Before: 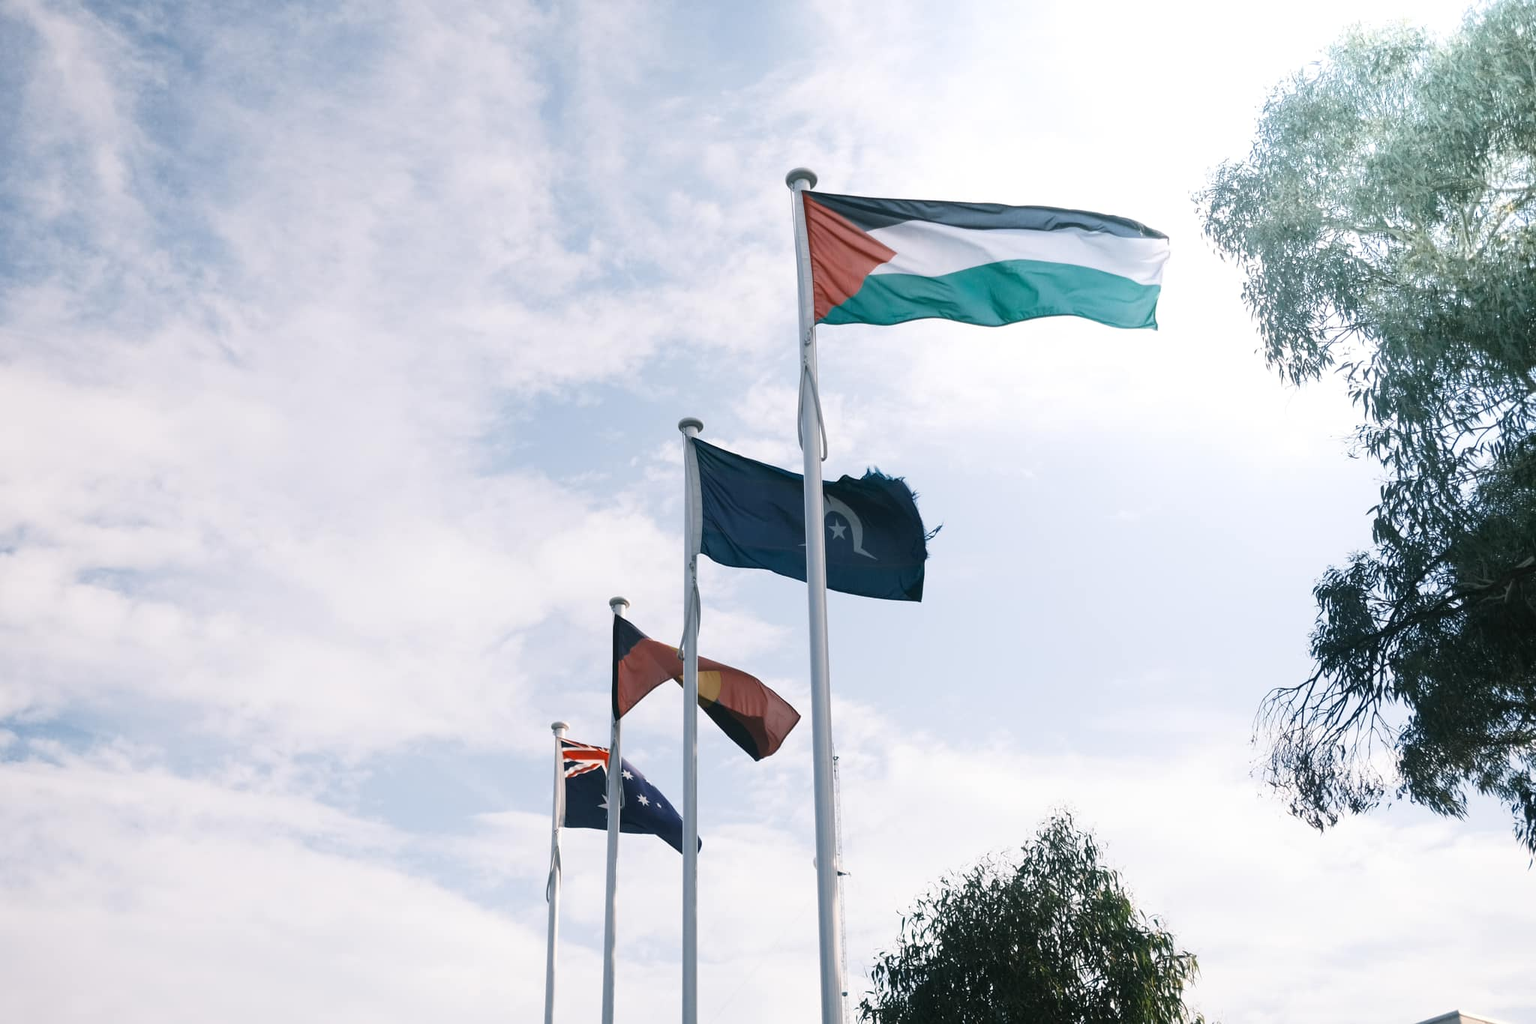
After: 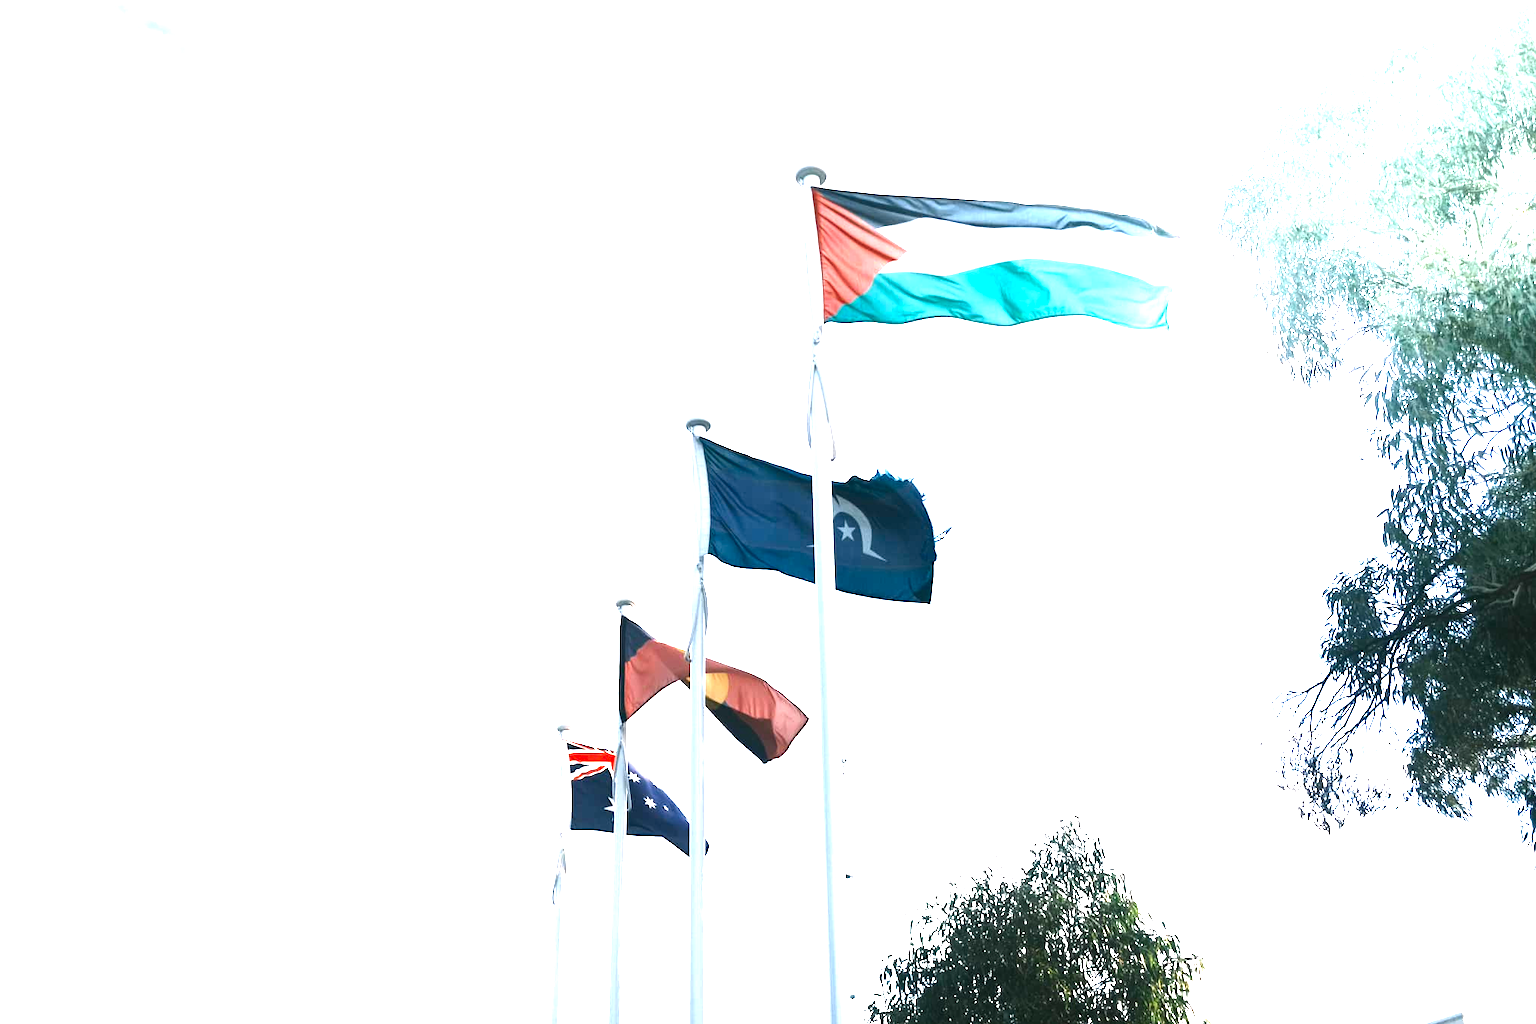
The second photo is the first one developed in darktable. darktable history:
exposure: black level correction 0, exposure 2.088 EV, compensate exposure bias true, compensate highlight preservation false
contrast brightness saturation: contrast 0.07, brightness -0.14, saturation 0.11
rotate and perspective: rotation 0.174°, lens shift (vertical) 0.013, lens shift (horizontal) 0.019, shear 0.001, automatic cropping original format, crop left 0.007, crop right 0.991, crop top 0.016, crop bottom 0.997
tone equalizer: on, module defaults
